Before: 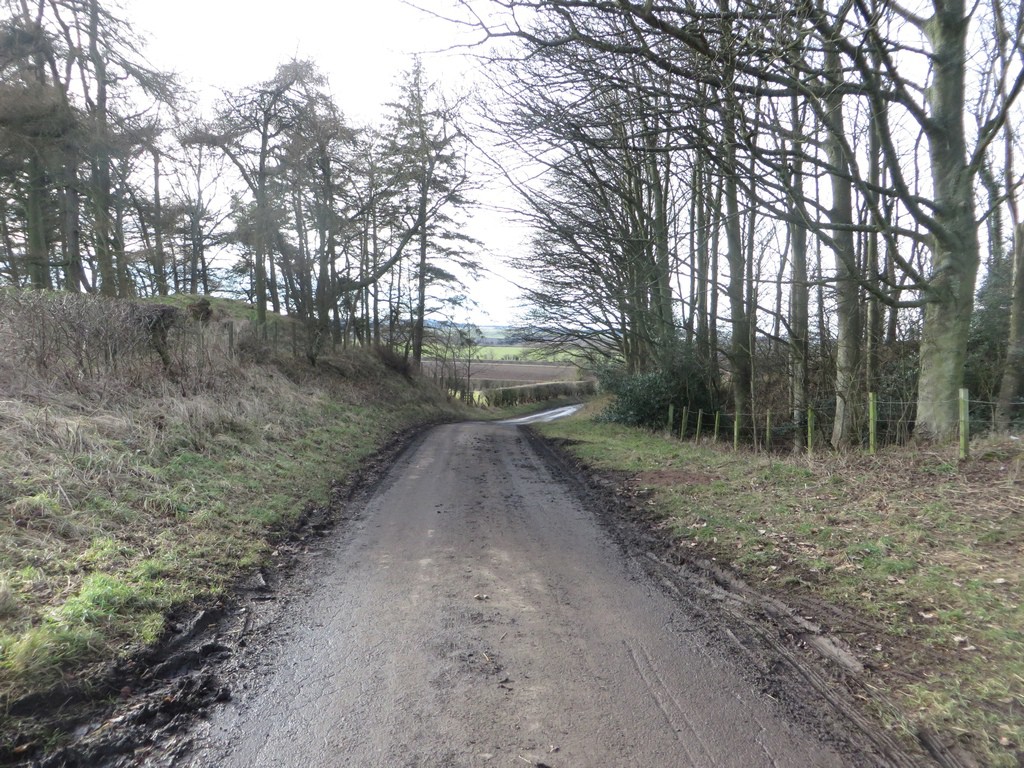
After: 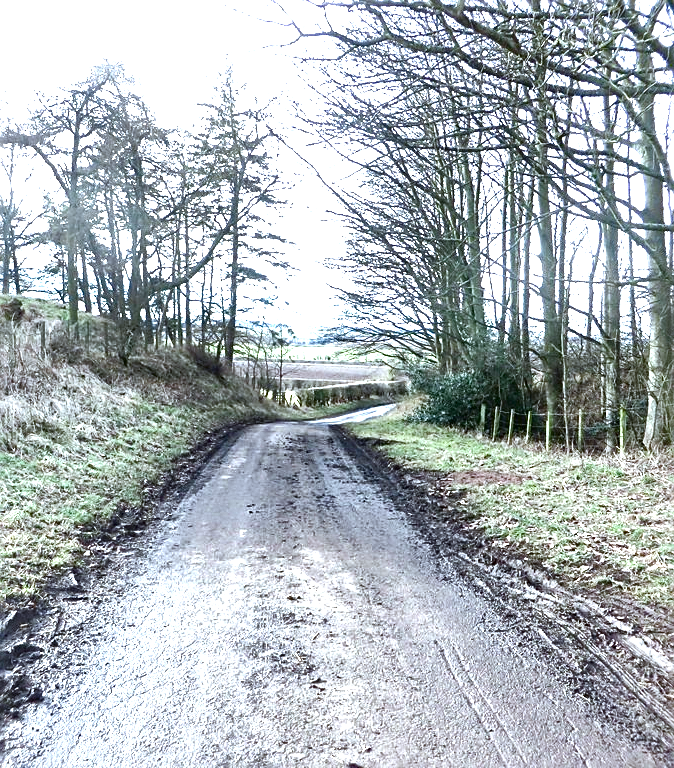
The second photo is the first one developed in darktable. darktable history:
exposure: black level correction 0, exposure 1.443 EV, compensate highlight preservation false
color correction: highlights a* -3.77, highlights b* -10.86
haze removal: compatibility mode true, adaptive false
local contrast: mode bilateral grid, contrast 45, coarseness 69, detail 215%, midtone range 0.2
color balance rgb: global offset › luminance 0.783%, linear chroma grading › global chroma 15.129%, perceptual saturation grading › global saturation 14.119%, perceptual saturation grading › highlights -30.863%, perceptual saturation grading › shadows 50.994%, global vibrance -23.367%
sharpen: on, module defaults
crop and rotate: left 18.455%, right 15.716%
